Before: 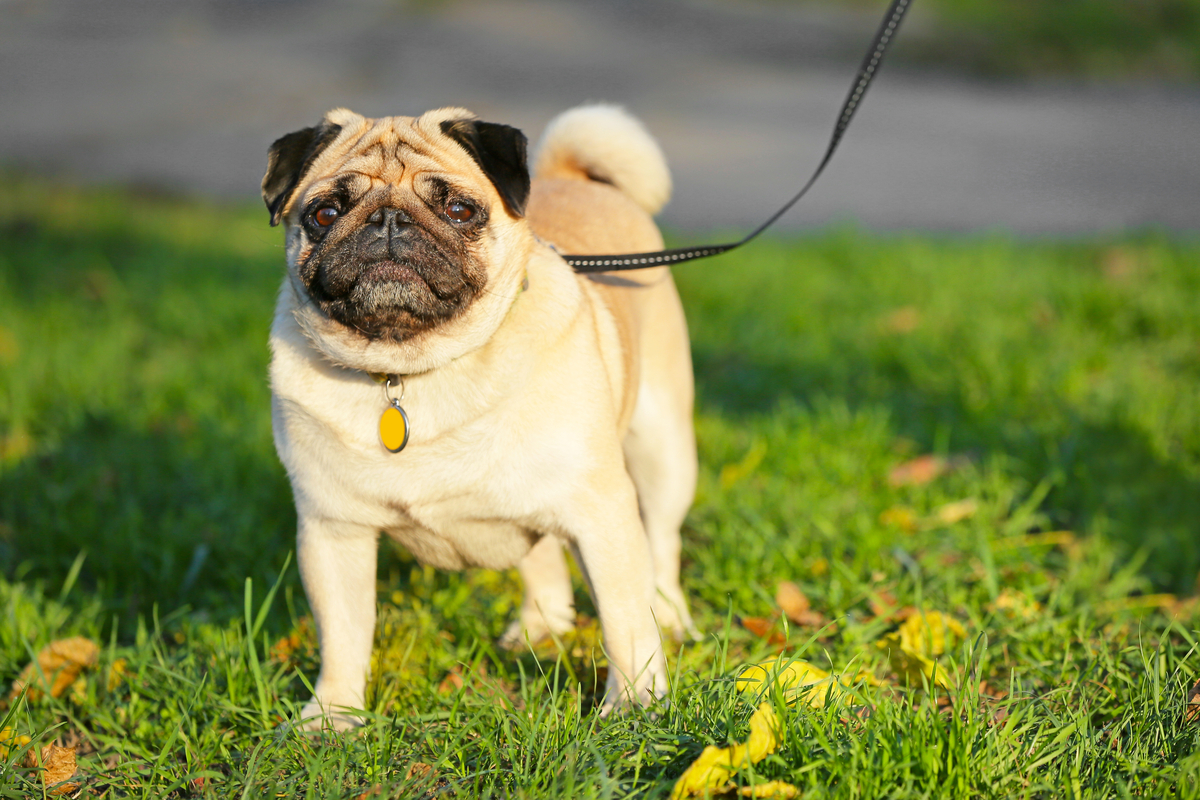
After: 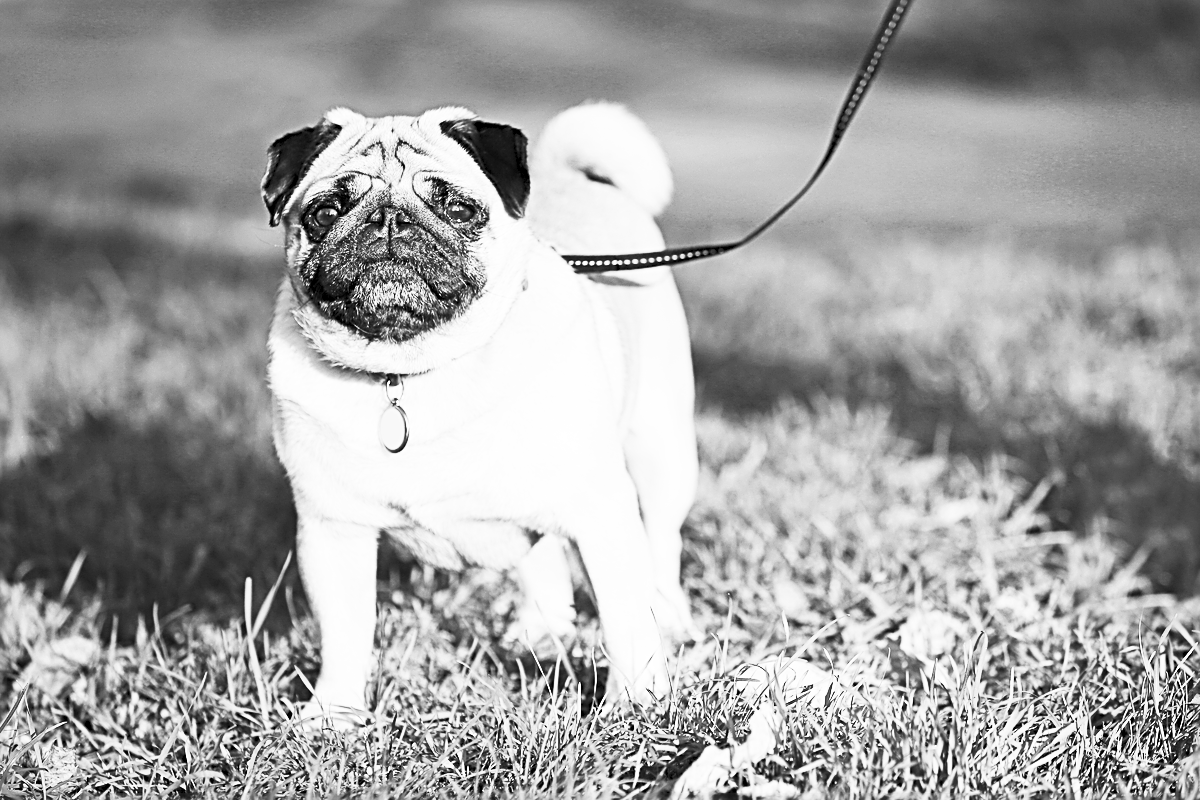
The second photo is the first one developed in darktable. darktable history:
contrast brightness saturation: contrast 0.53, brightness 0.47, saturation -1
sharpen: radius 2.676, amount 0.669
haze removal: compatibility mode true, adaptive false
tone equalizer: on, module defaults
white balance: red 0.983, blue 1.036
color balance rgb: linear chroma grading › global chroma 9.31%, global vibrance 41.49%
